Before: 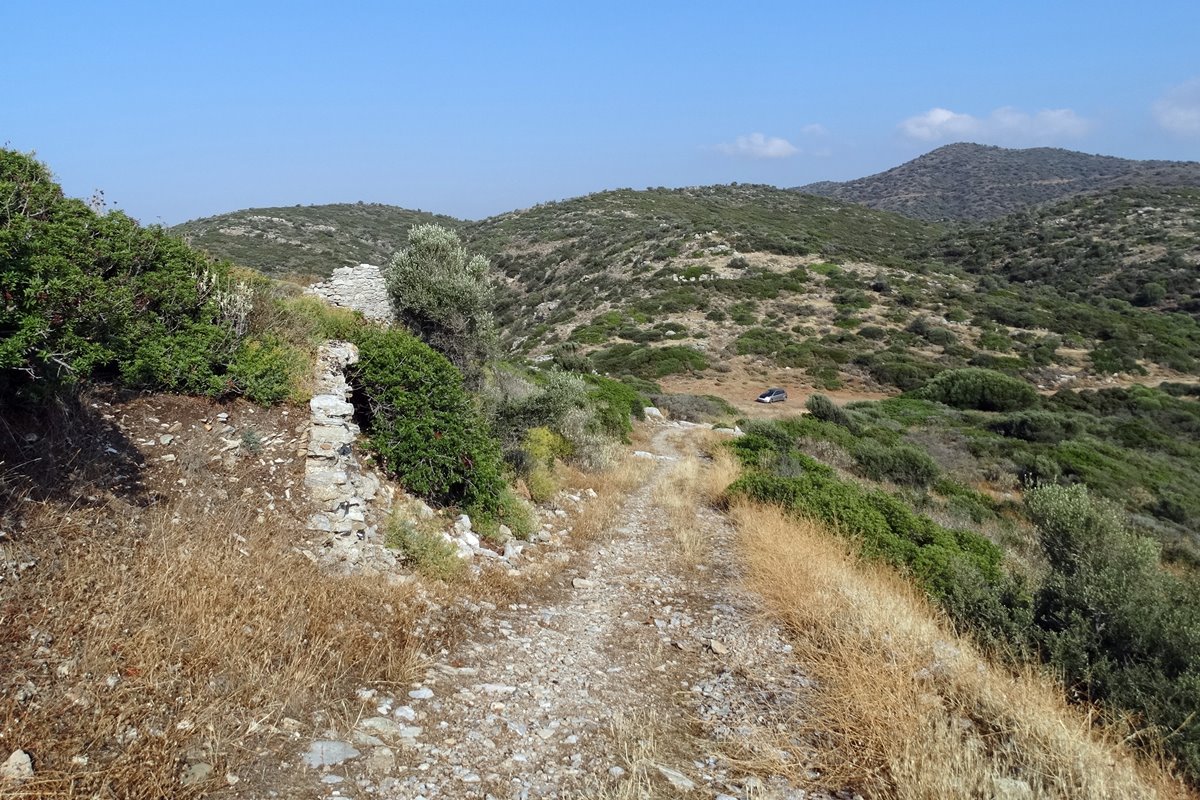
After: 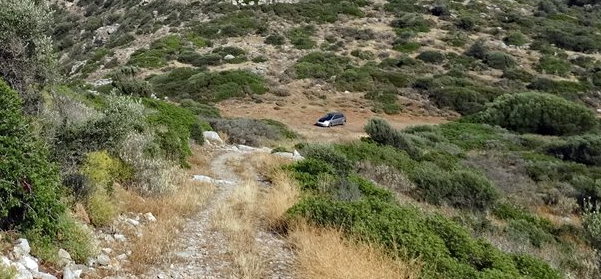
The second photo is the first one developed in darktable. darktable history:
haze removal: compatibility mode true, adaptive false
crop: left 36.807%, top 34.578%, right 13.105%, bottom 30.541%
